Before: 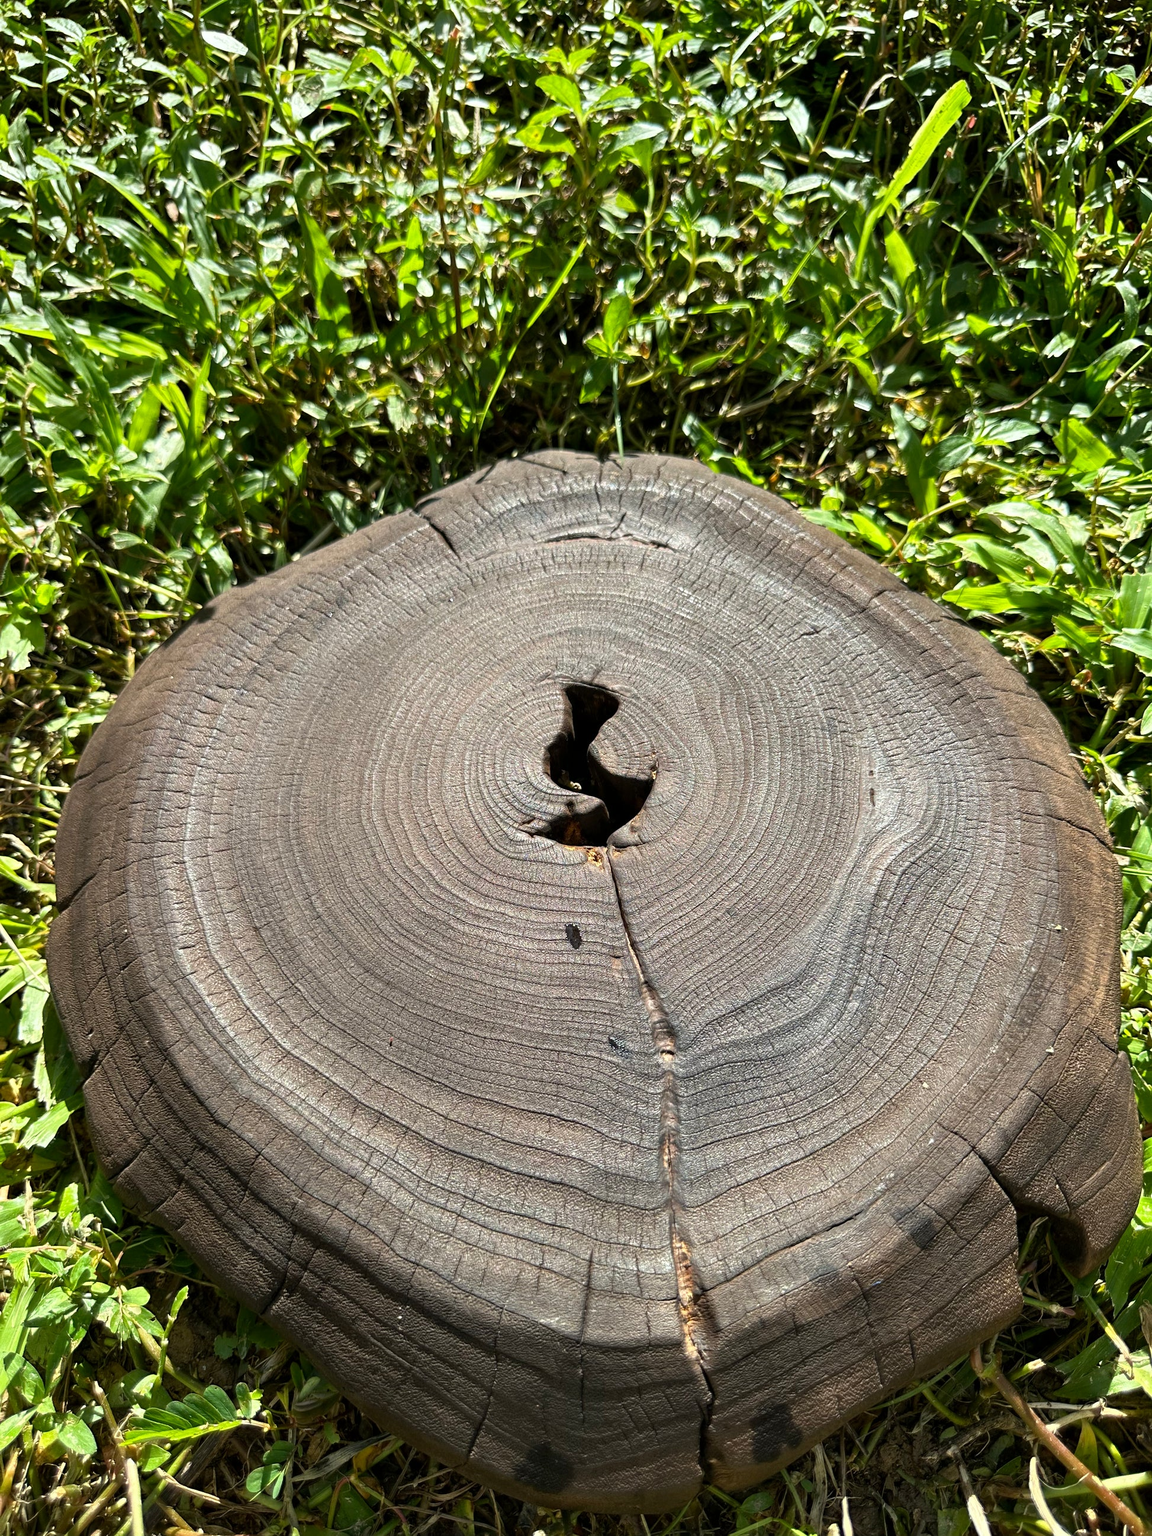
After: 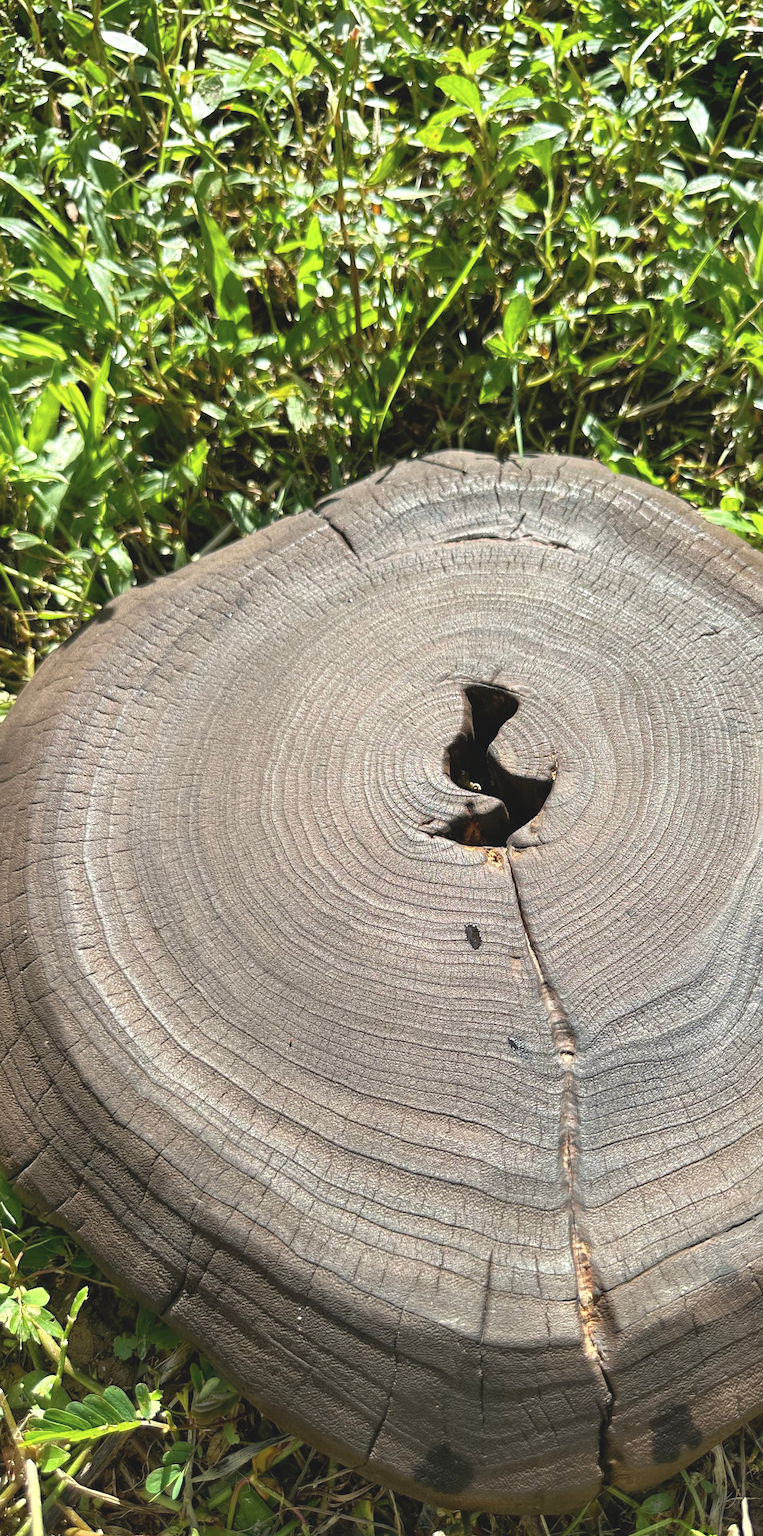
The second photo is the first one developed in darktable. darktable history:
crop and rotate: left 8.776%, right 24.886%
contrast brightness saturation: contrast -0.146, brightness 0.042, saturation -0.123
tone curve: color space Lab, independent channels, preserve colors none
exposure: exposure 0.435 EV, compensate exposure bias true, compensate highlight preservation false
